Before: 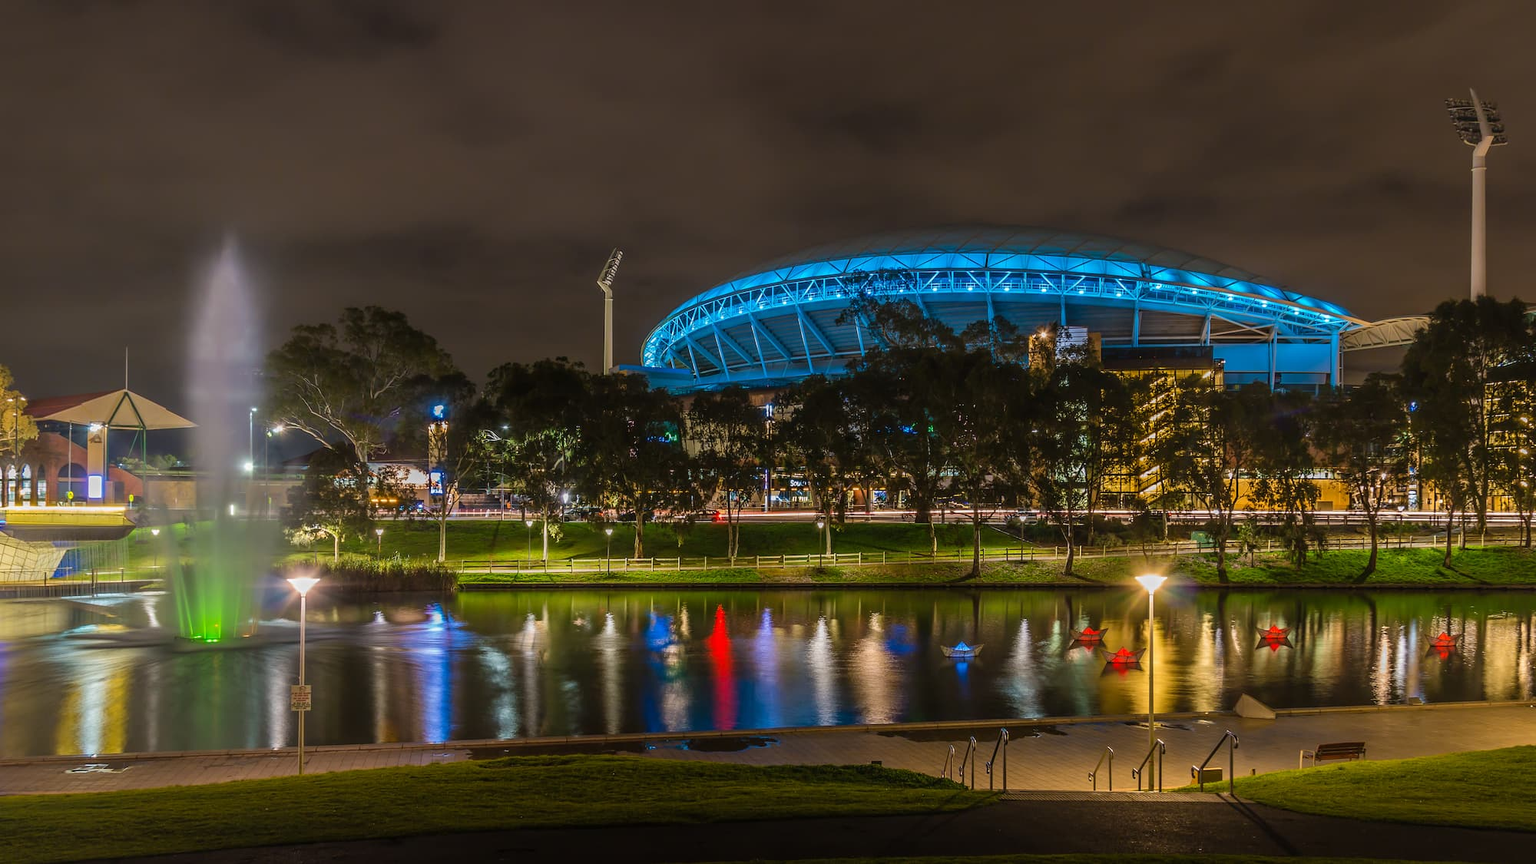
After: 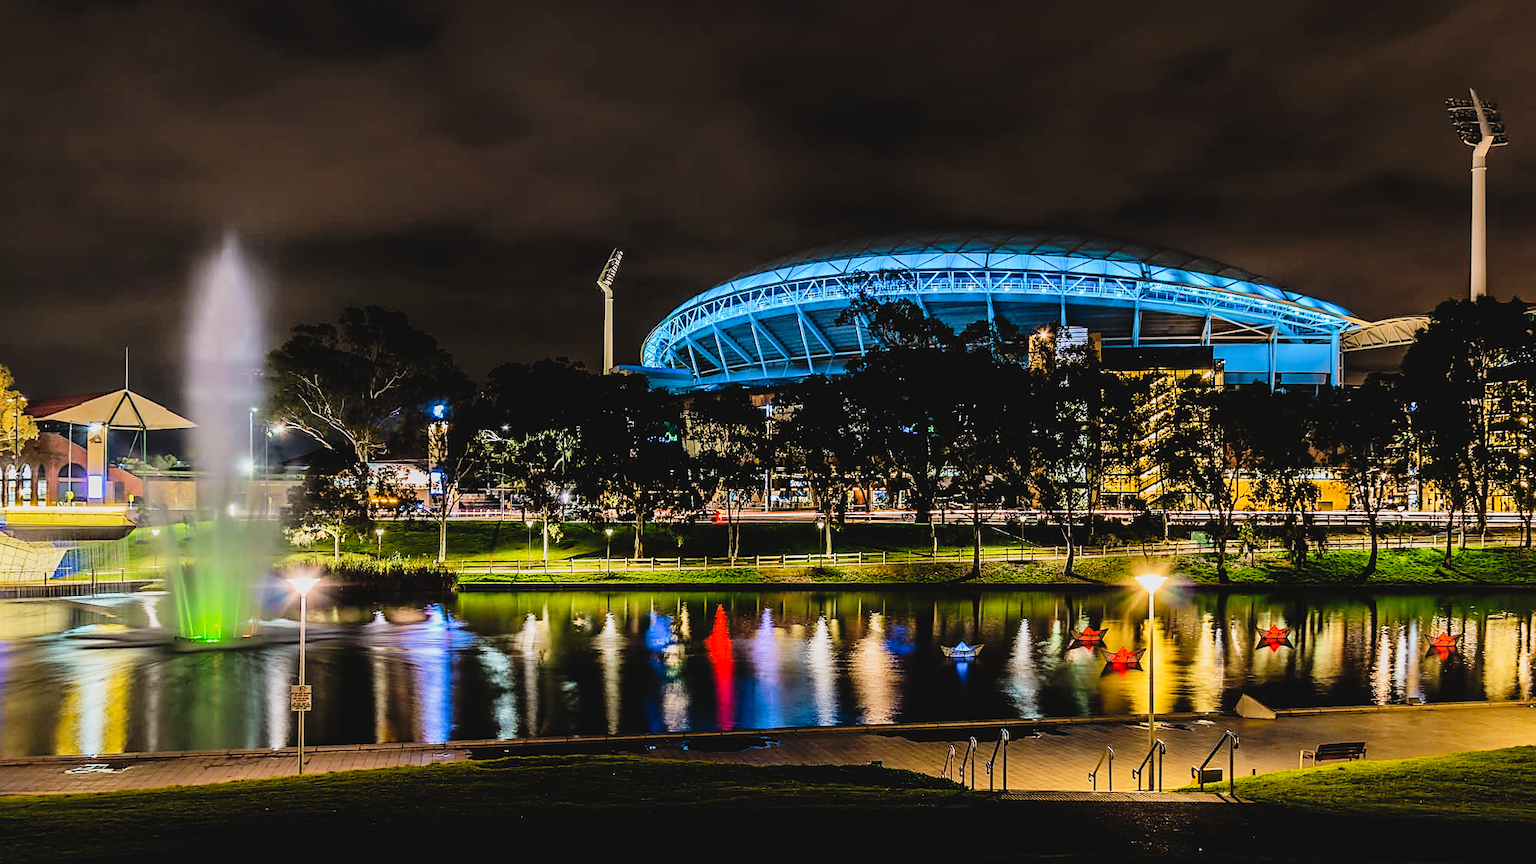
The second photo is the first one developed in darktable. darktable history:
shadows and highlights: radius 337.17, shadows 29.01, soften with gaussian
contrast brightness saturation: contrast -0.11
filmic rgb: black relative exposure -5 EV, hardness 2.88, contrast 1.3
sharpen: on, module defaults
tone curve: curves: ch0 [(0, 0) (0.003, 0.011) (0.011, 0.014) (0.025, 0.023) (0.044, 0.035) (0.069, 0.047) (0.1, 0.065) (0.136, 0.098) (0.177, 0.139) (0.224, 0.214) (0.277, 0.306) (0.335, 0.392) (0.399, 0.484) (0.468, 0.584) (0.543, 0.68) (0.623, 0.772) (0.709, 0.847) (0.801, 0.905) (0.898, 0.951) (1, 1)], preserve colors none
